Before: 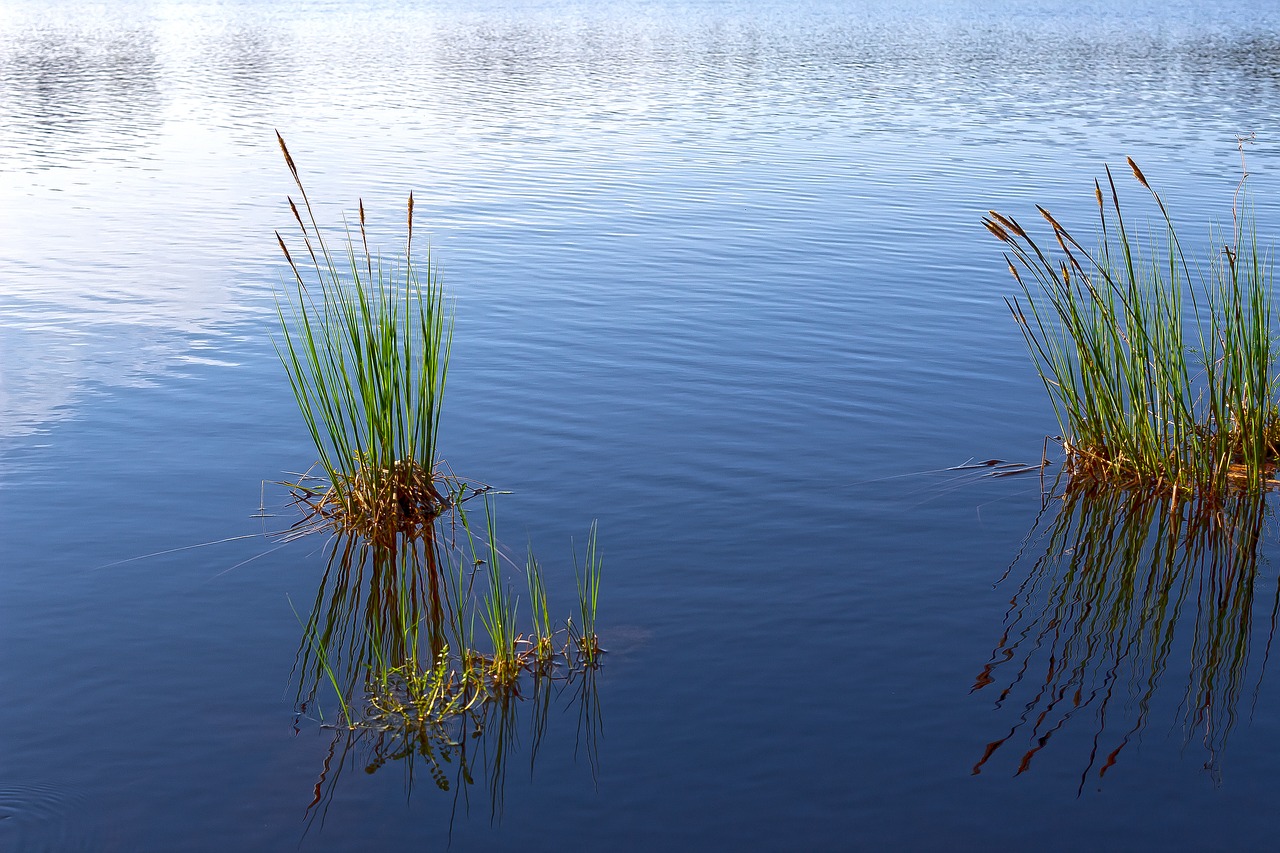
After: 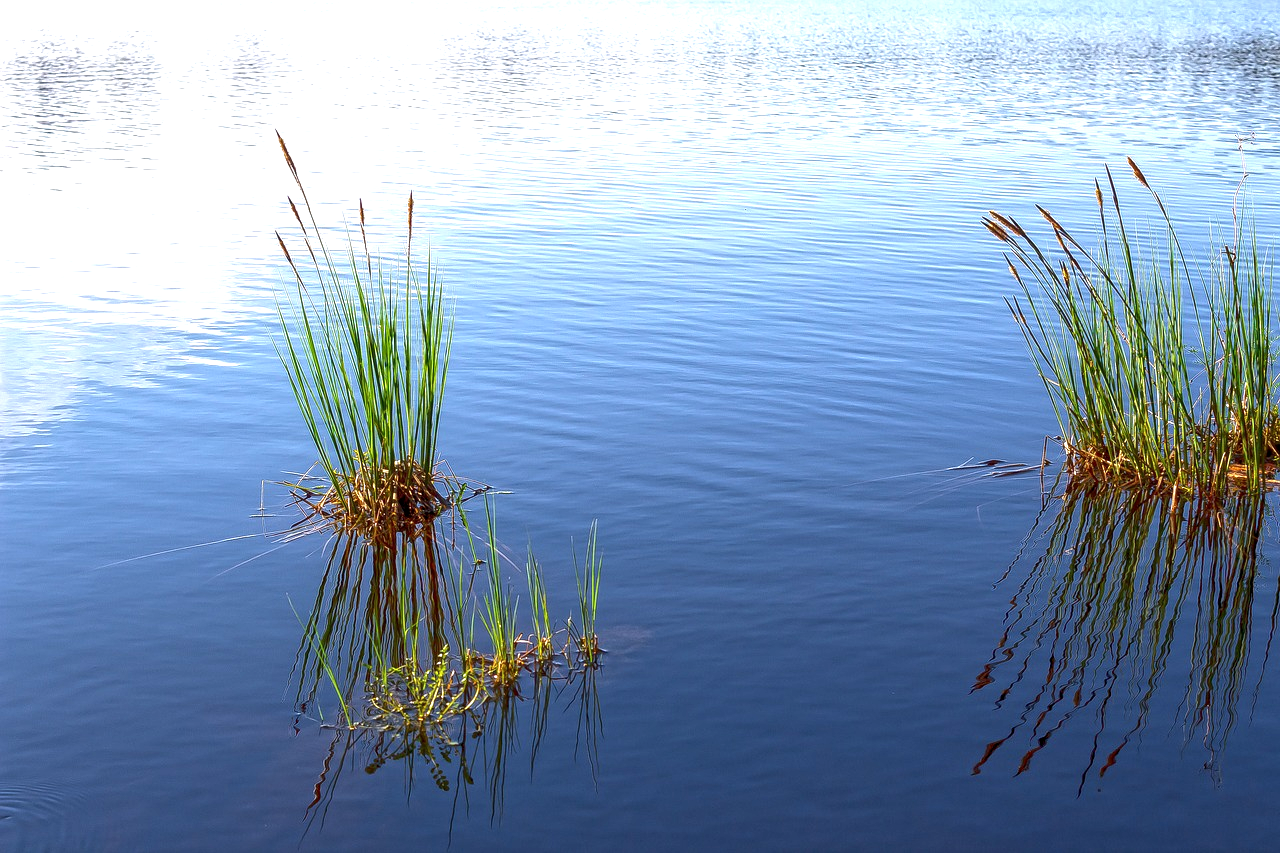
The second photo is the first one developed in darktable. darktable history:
local contrast: on, module defaults
exposure: black level correction 0, exposure 0.7 EV, compensate exposure bias true, compensate highlight preservation false
tone equalizer: on, module defaults
